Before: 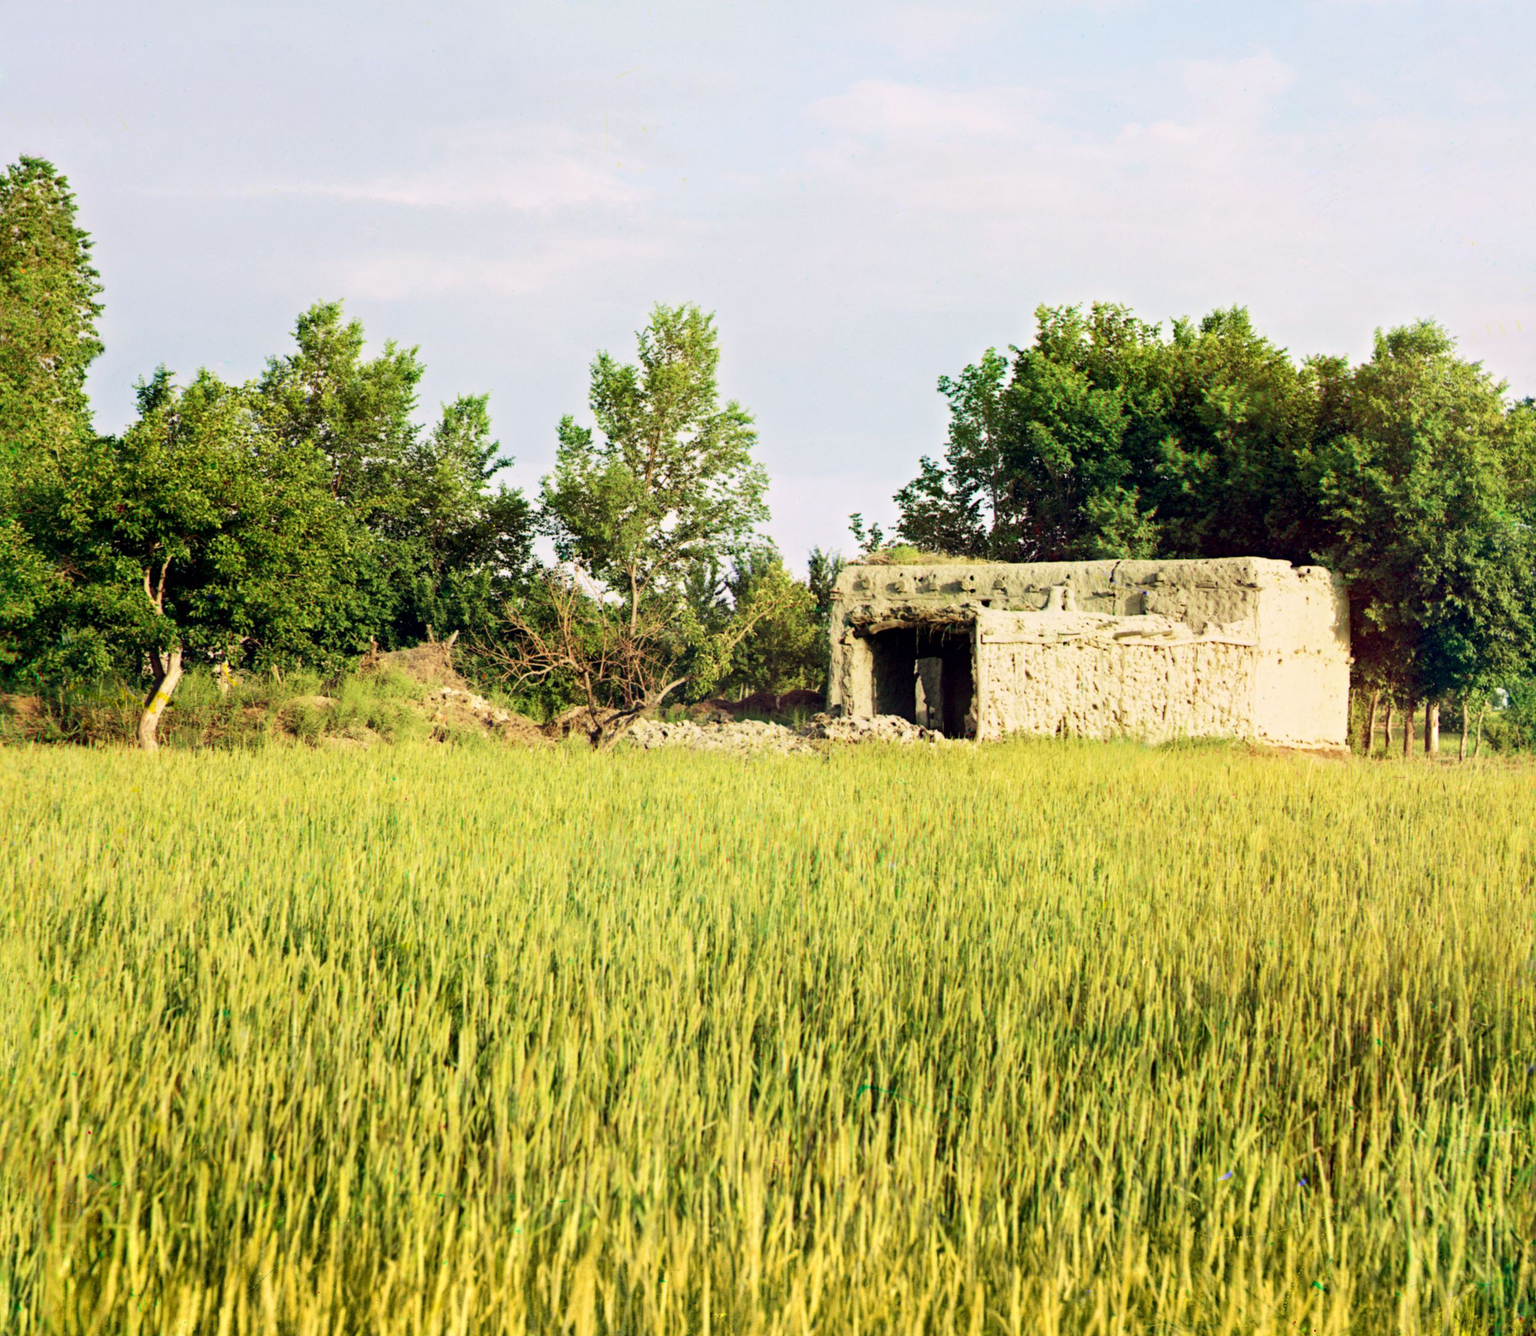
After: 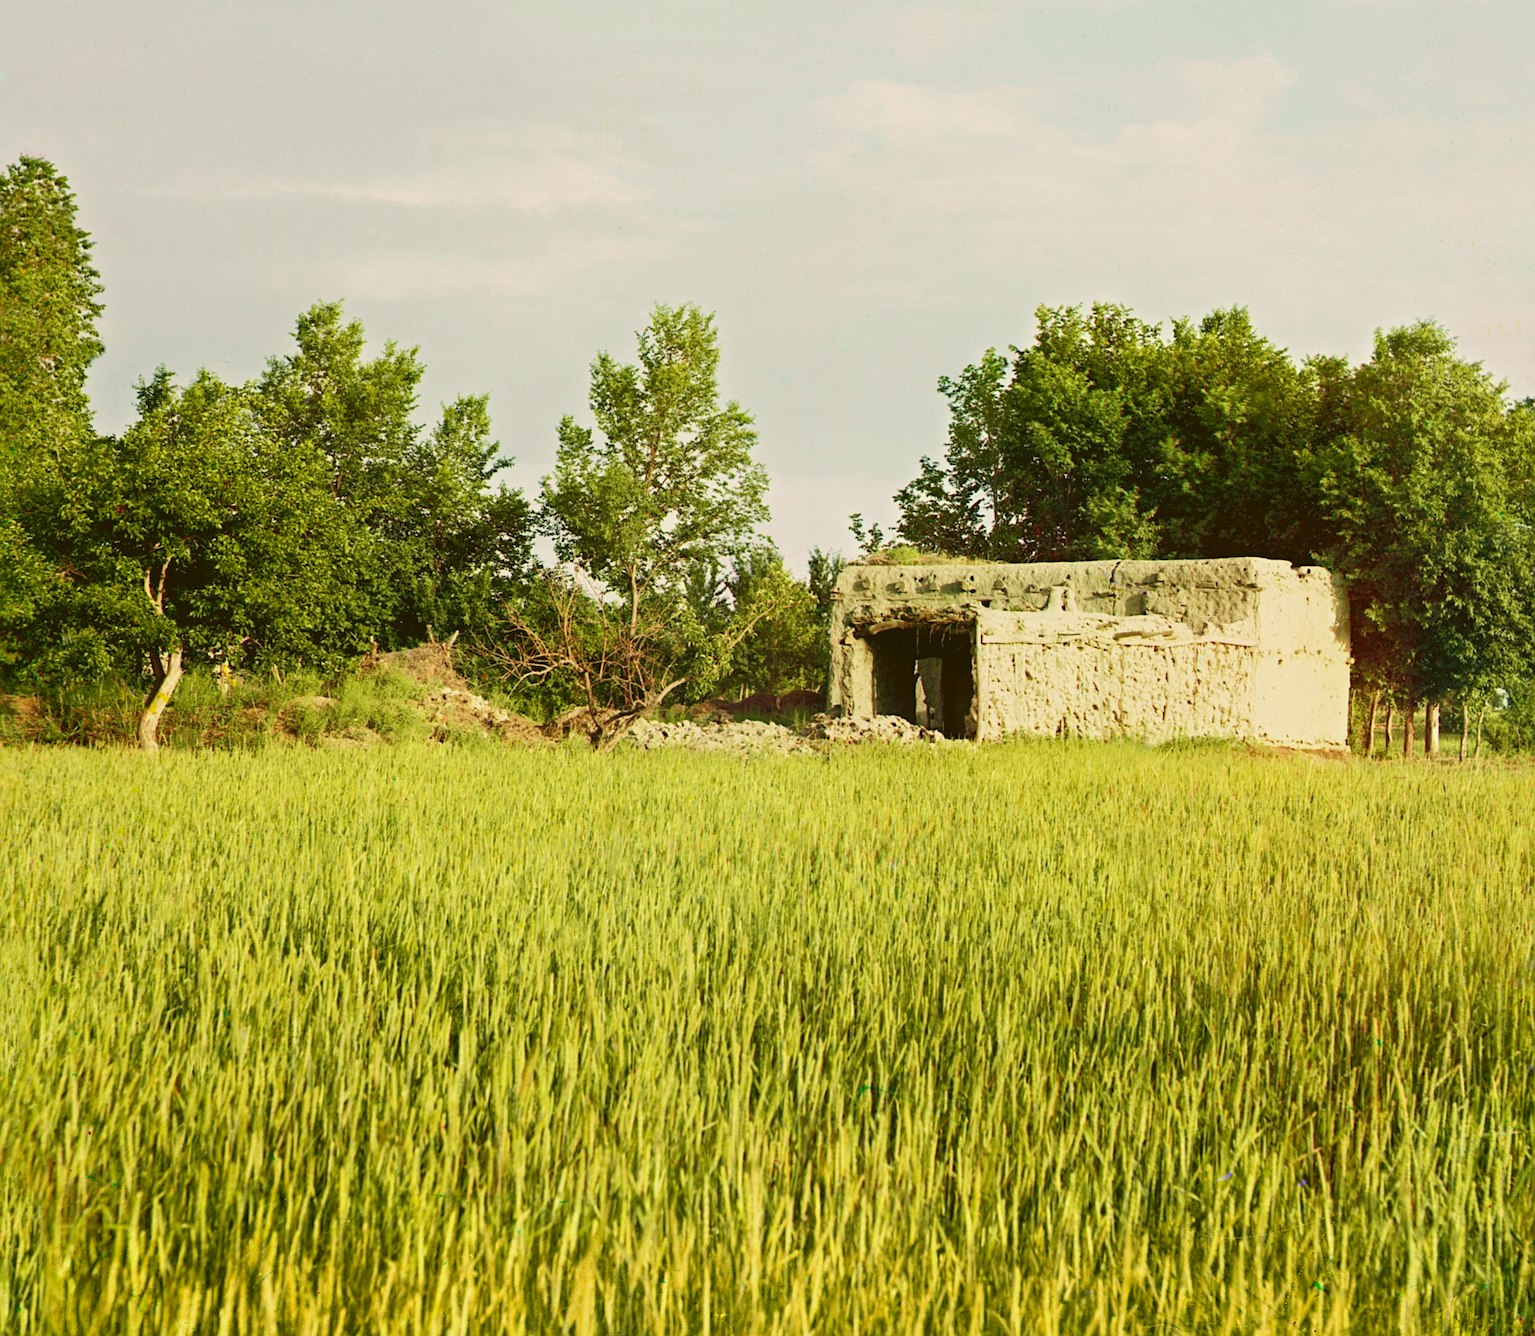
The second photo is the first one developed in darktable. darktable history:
exposure: compensate highlight preservation false
sharpen: radius 2.175, amount 0.38, threshold 0.097
color correction: highlights a* -1.72, highlights b* 10.23, shadows a* 0.334, shadows b* 19.14
tone curve: curves: ch0 [(0.001, 0.042) (0.128, 0.16) (0.452, 0.42) (0.603, 0.566) (0.754, 0.733) (1, 1)]; ch1 [(0, 0) (0.325, 0.327) (0.412, 0.441) (0.473, 0.466) (0.5, 0.499) (0.549, 0.558) (0.617, 0.625) (0.713, 0.7) (1, 1)]; ch2 [(0, 0) (0.386, 0.397) (0.445, 0.47) (0.505, 0.498) (0.529, 0.524) (0.574, 0.569) (0.652, 0.641) (1, 1)], color space Lab, independent channels, preserve colors none
contrast brightness saturation: contrast -0.091, saturation -0.099
